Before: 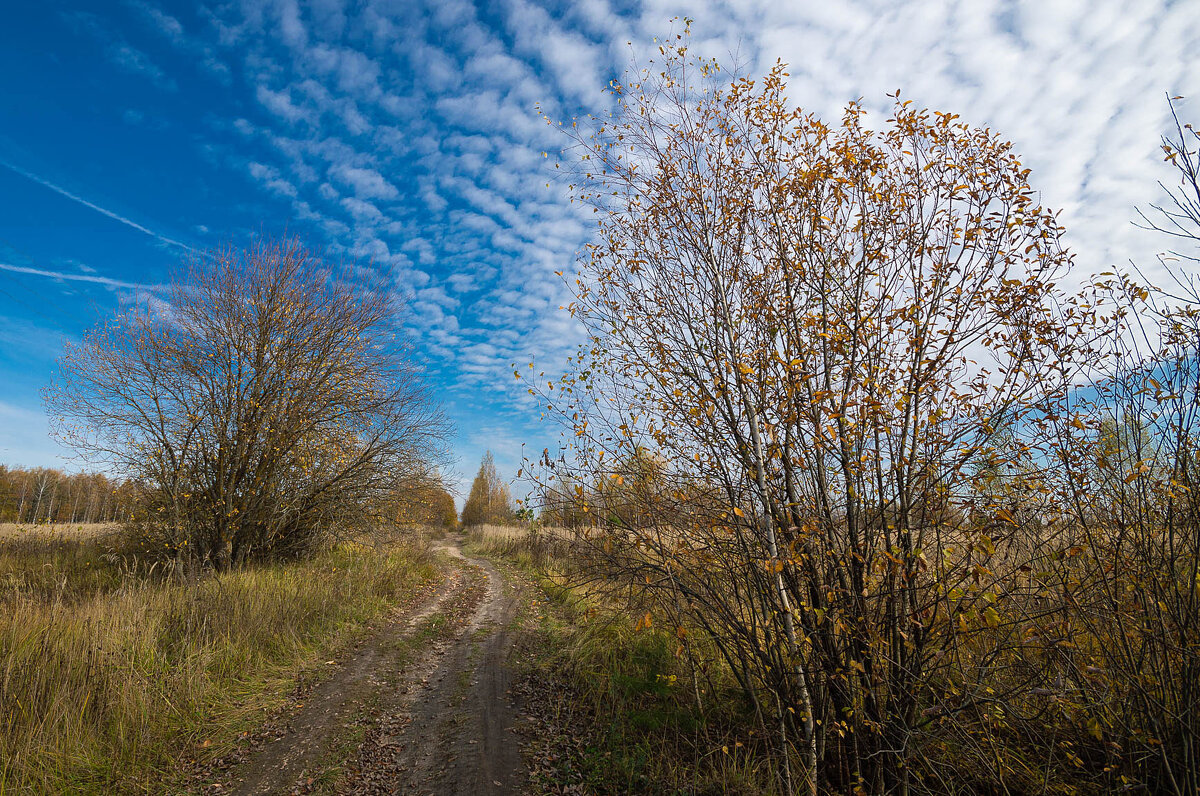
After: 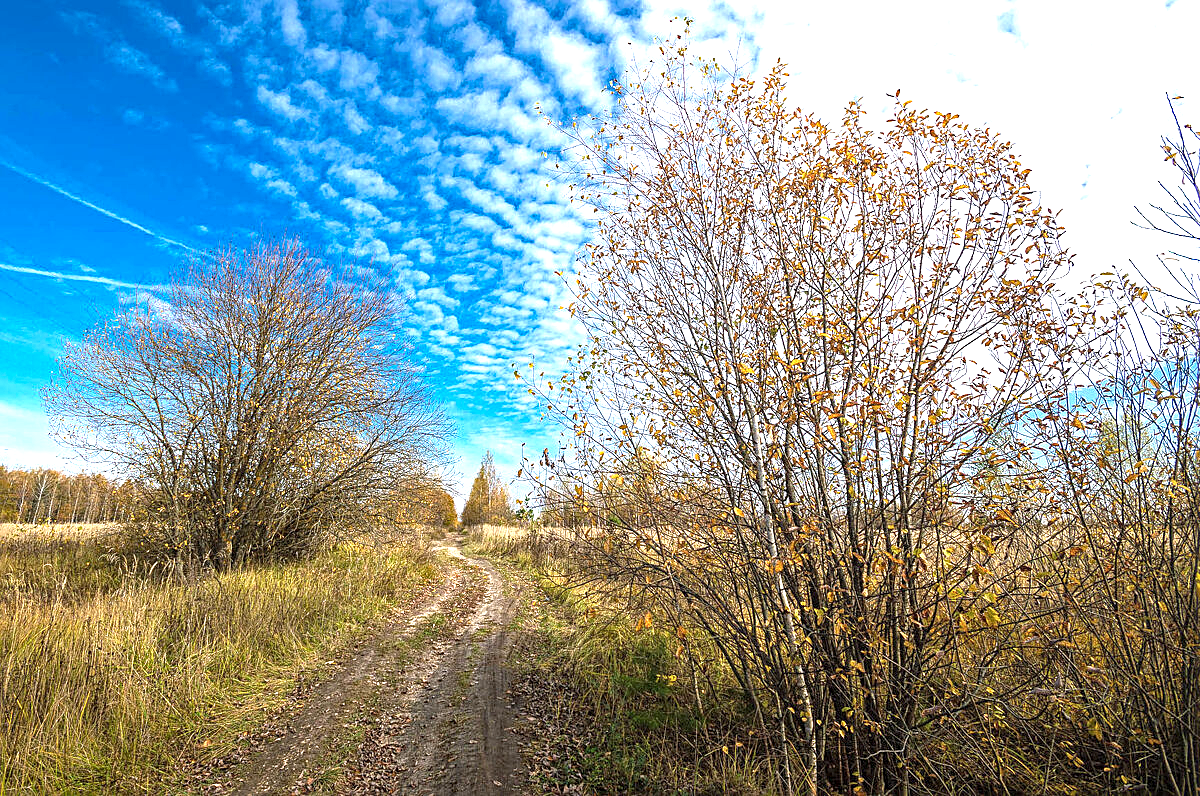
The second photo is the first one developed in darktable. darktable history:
haze removal: strength 0.3, distance 0.251, compatibility mode true, adaptive false
local contrast: on, module defaults
sharpen: amount 0.498
exposure: exposure 0.659 EV, compensate exposure bias true, compensate highlight preservation false
